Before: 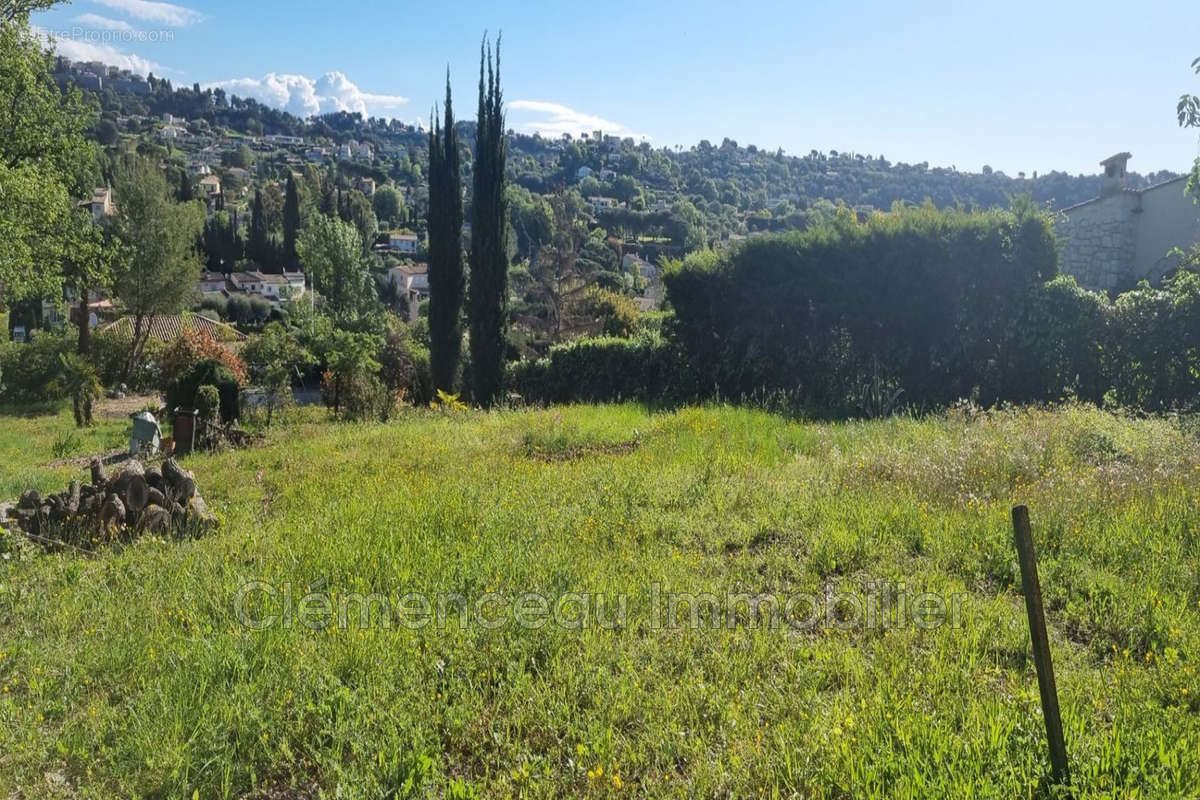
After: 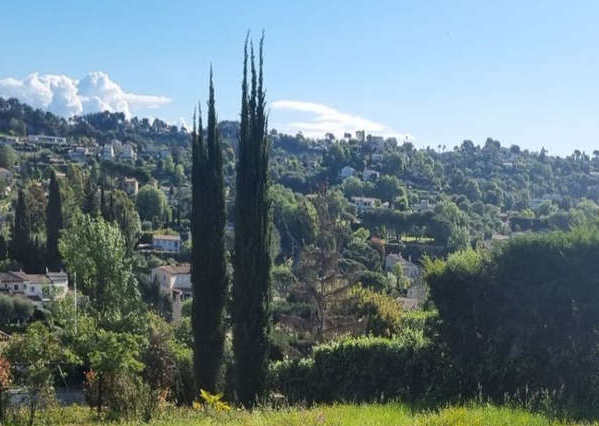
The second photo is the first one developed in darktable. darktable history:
crop: left 19.767%, right 30.25%, bottom 46.699%
